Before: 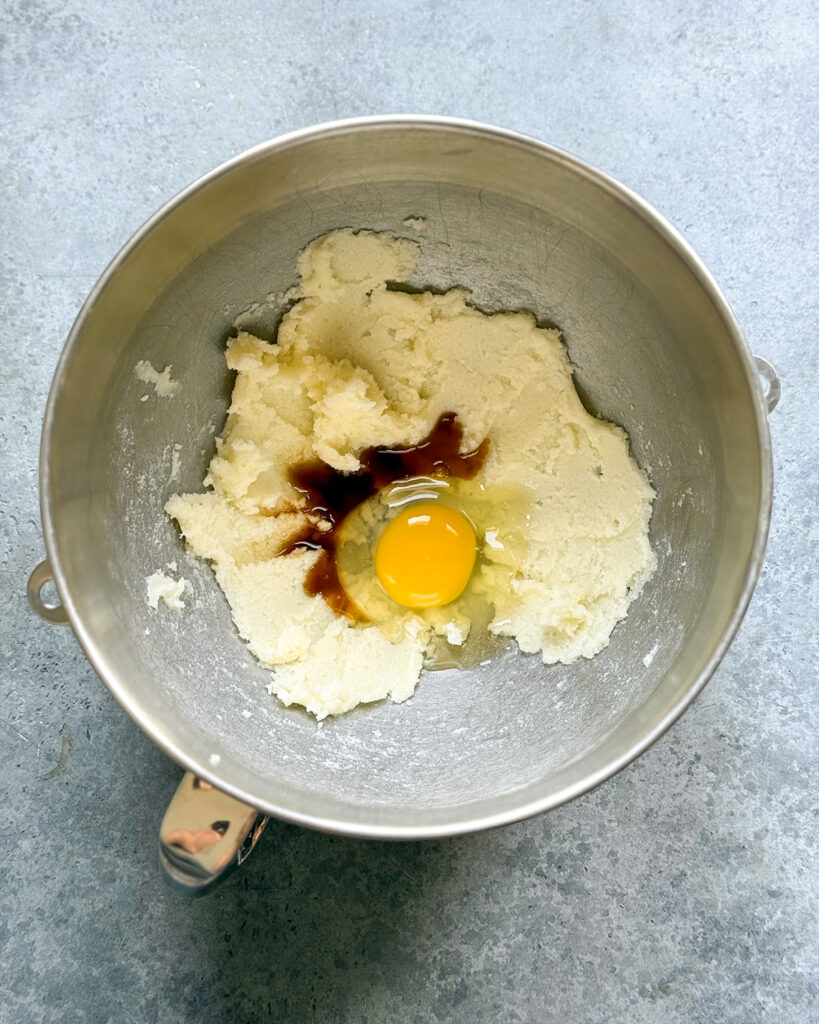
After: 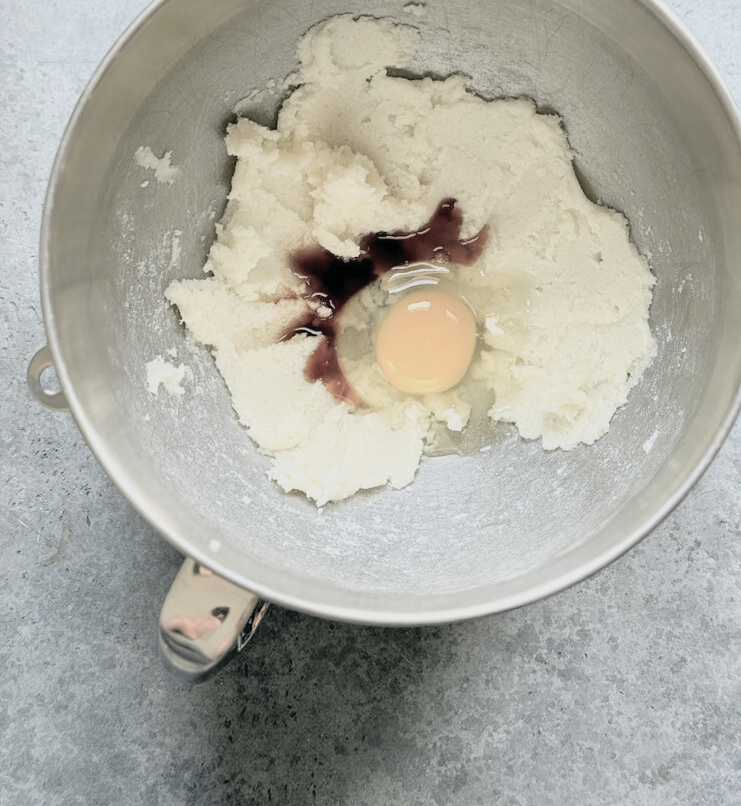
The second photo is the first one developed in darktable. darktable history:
crop: top 20.916%, right 9.437%, bottom 0.316%
contrast brightness saturation: brightness 0.18, saturation -0.5
tone curve: curves: ch0 [(0, 0.009) (0.105, 0.069) (0.195, 0.154) (0.289, 0.278) (0.384, 0.391) (0.513, 0.53) (0.66, 0.667) (0.895, 0.863) (1, 0.919)]; ch1 [(0, 0) (0.161, 0.092) (0.35, 0.33) (0.403, 0.395) (0.456, 0.469) (0.502, 0.499) (0.519, 0.514) (0.576, 0.587) (0.642, 0.645) (0.701, 0.742) (1, 0.942)]; ch2 [(0, 0) (0.371, 0.362) (0.437, 0.437) (0.501, 0.5) (0.53, 0.528) (0.569, 0.551) (0.619, 0.58) (0.883, 0.752) (1, 0.929)], color space Lab, independent channels, preserve colors none
